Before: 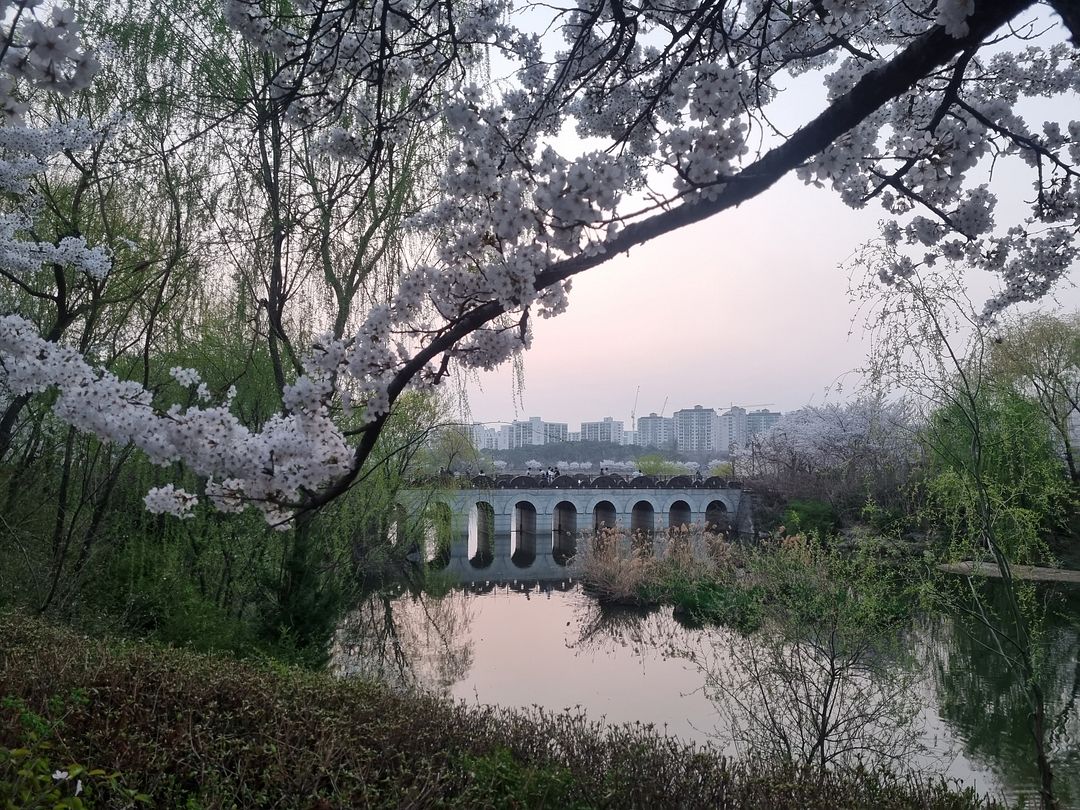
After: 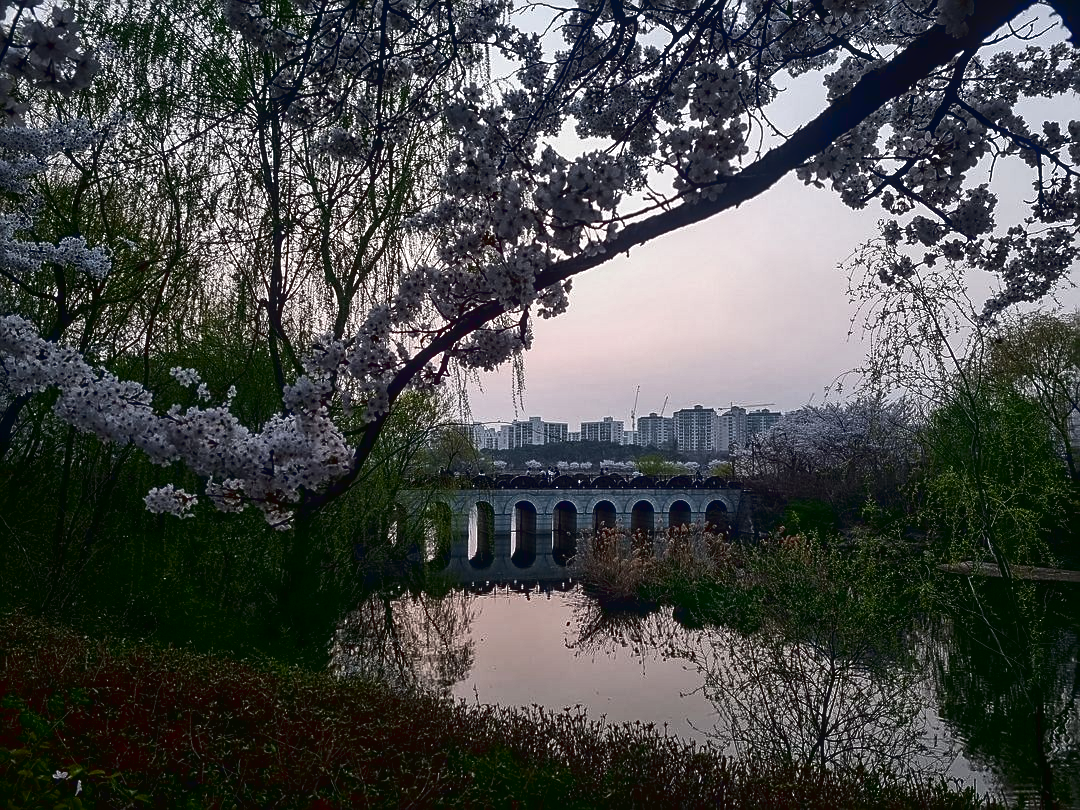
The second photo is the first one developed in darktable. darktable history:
sharpen: on, module defaults
tone curve: curves: ch0 [(0.016, 0.023) (0.248, 0.252) (0.732, 0.797) (1, 1)], color space Lab, linked channels, preserve colors none
contrast brightness saturation: brightness -0.52
local contrast: on, module defaults
